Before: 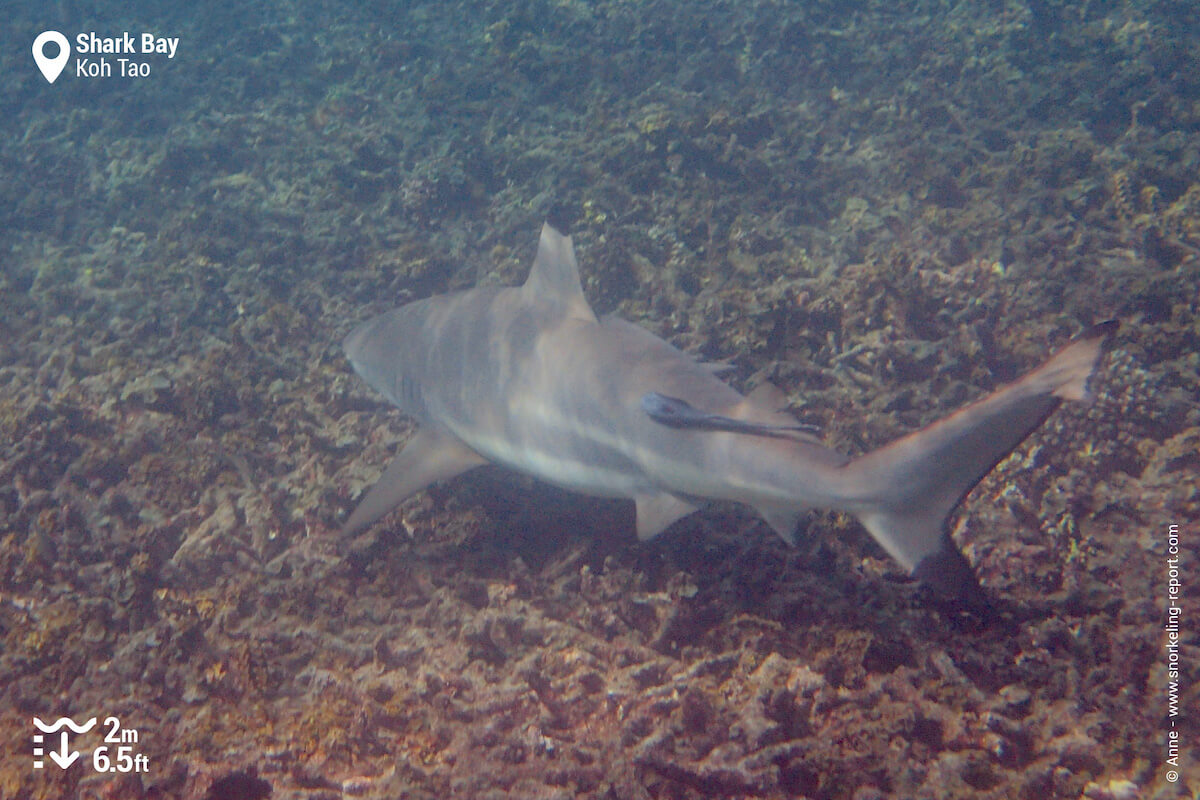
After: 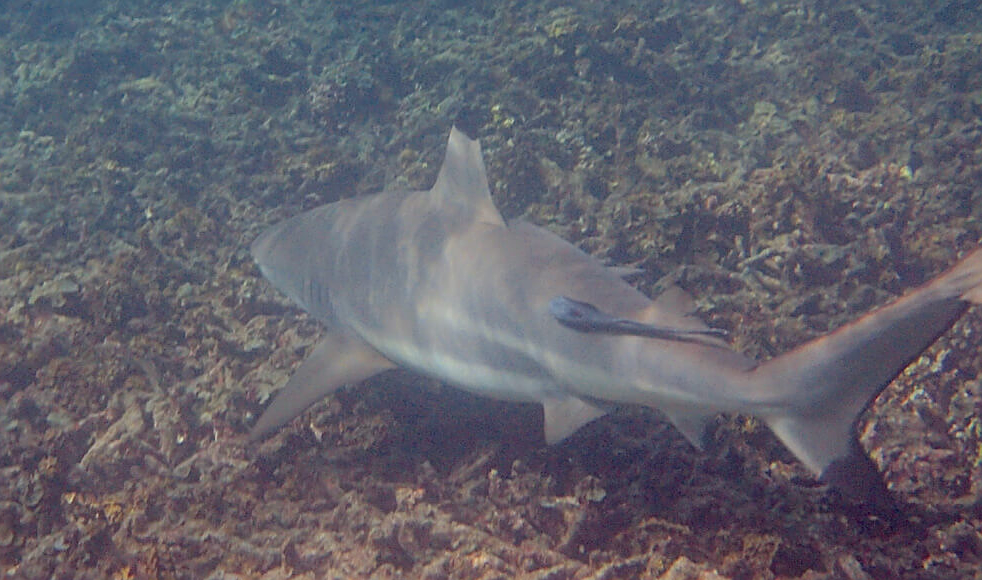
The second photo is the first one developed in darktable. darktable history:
crop: left 7.736%, top 12.048%, right 10.421%, bottom 15.448%
tone equalizer: mask exposure compensation -0.496 EV
sharpen: on, module defaults
